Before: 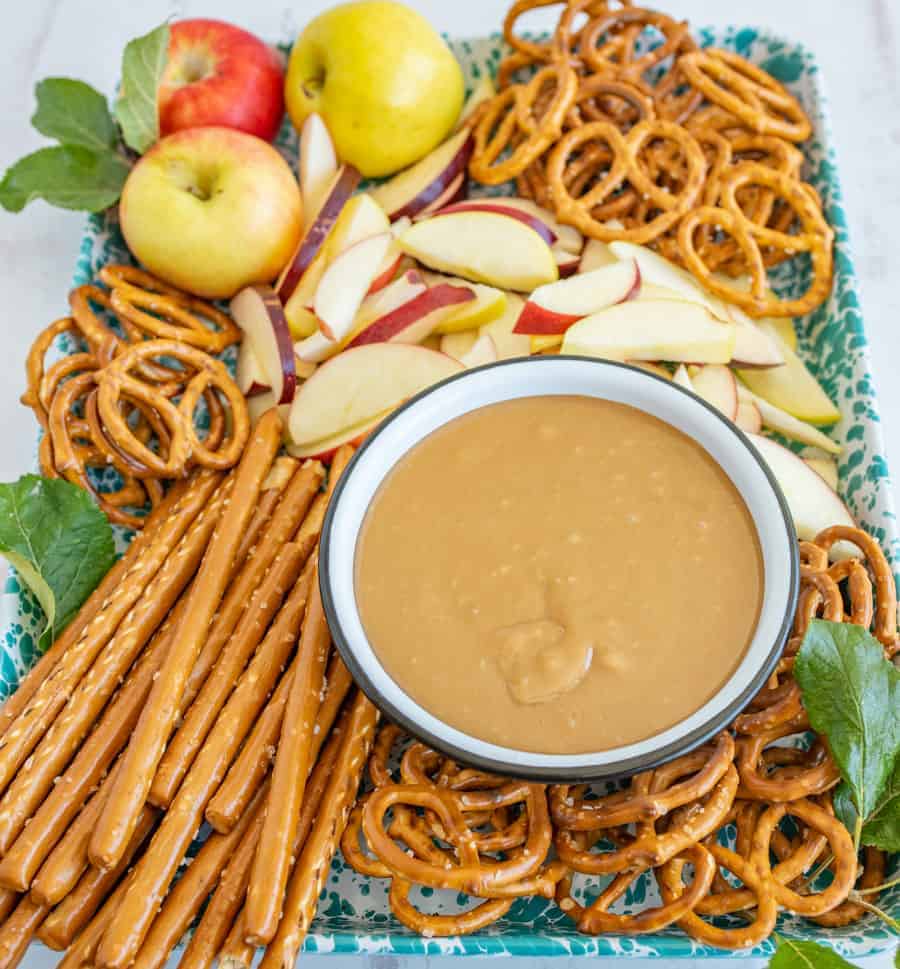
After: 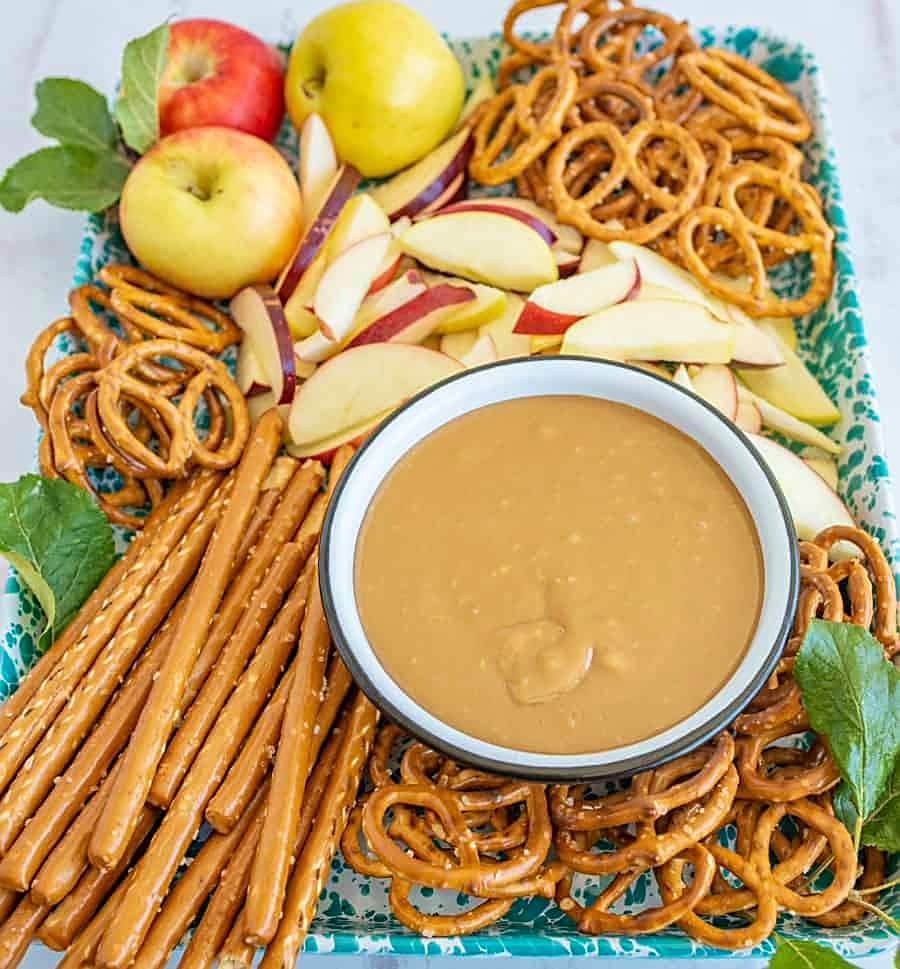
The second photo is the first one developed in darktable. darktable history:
sharpen: on, module defaults
velvia: strength 30.18%
